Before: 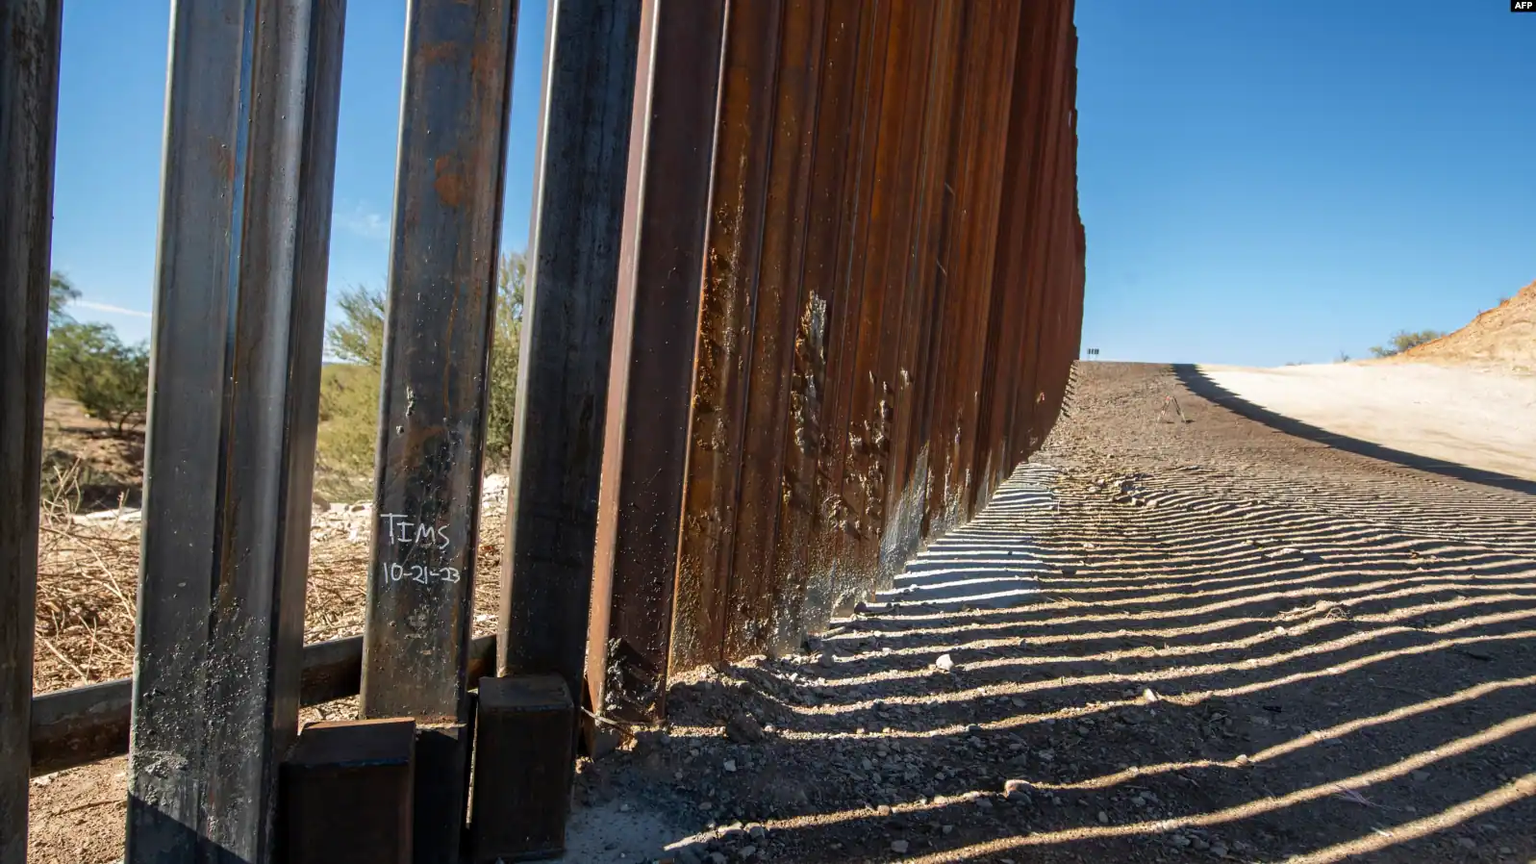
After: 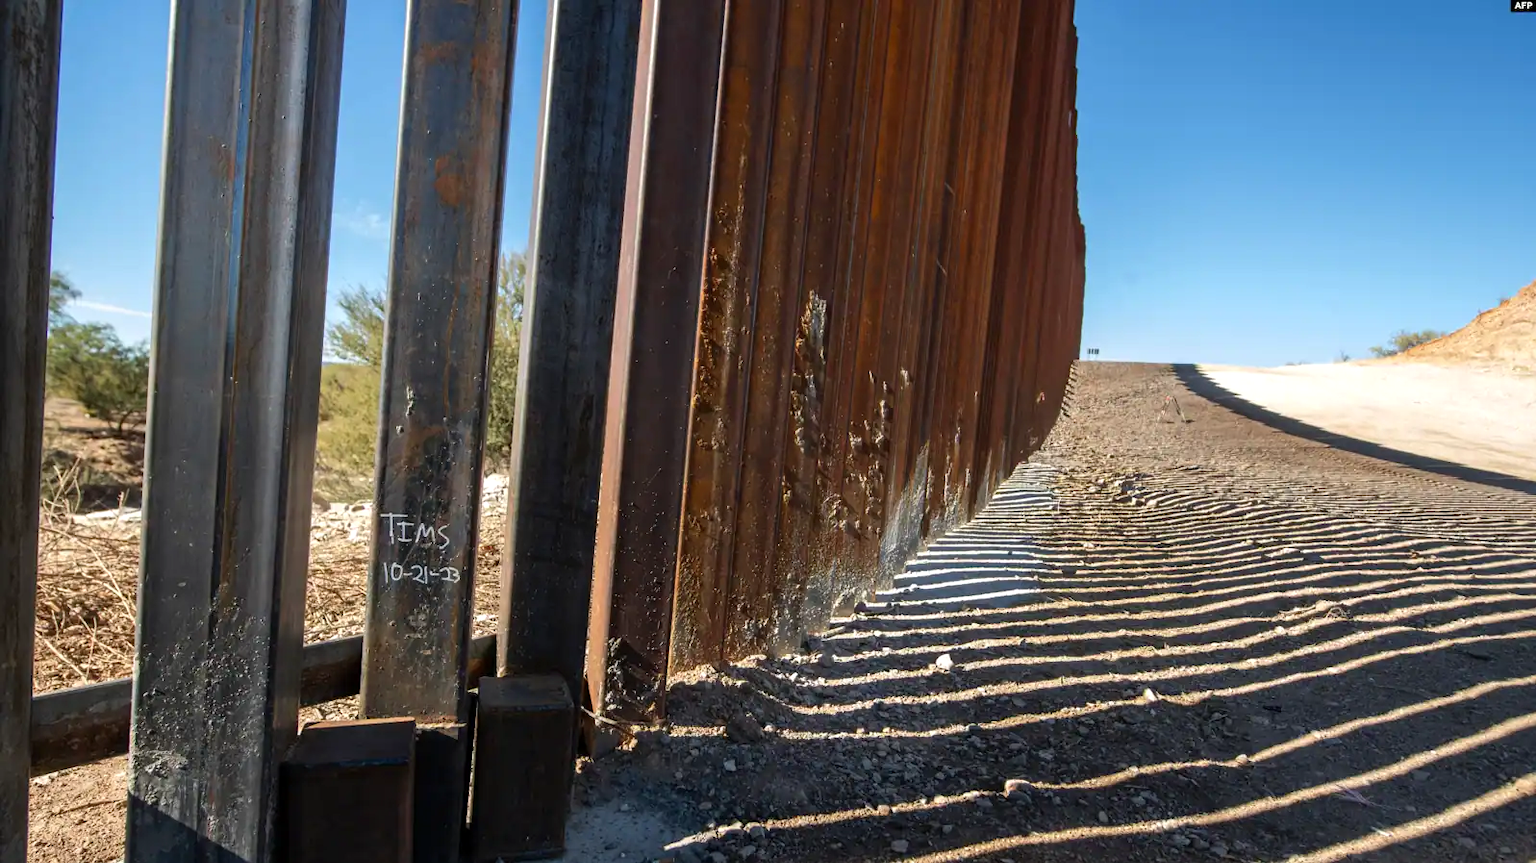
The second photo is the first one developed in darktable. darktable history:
exposure: exposure 0.169 EV, compensate highlight preservation false
